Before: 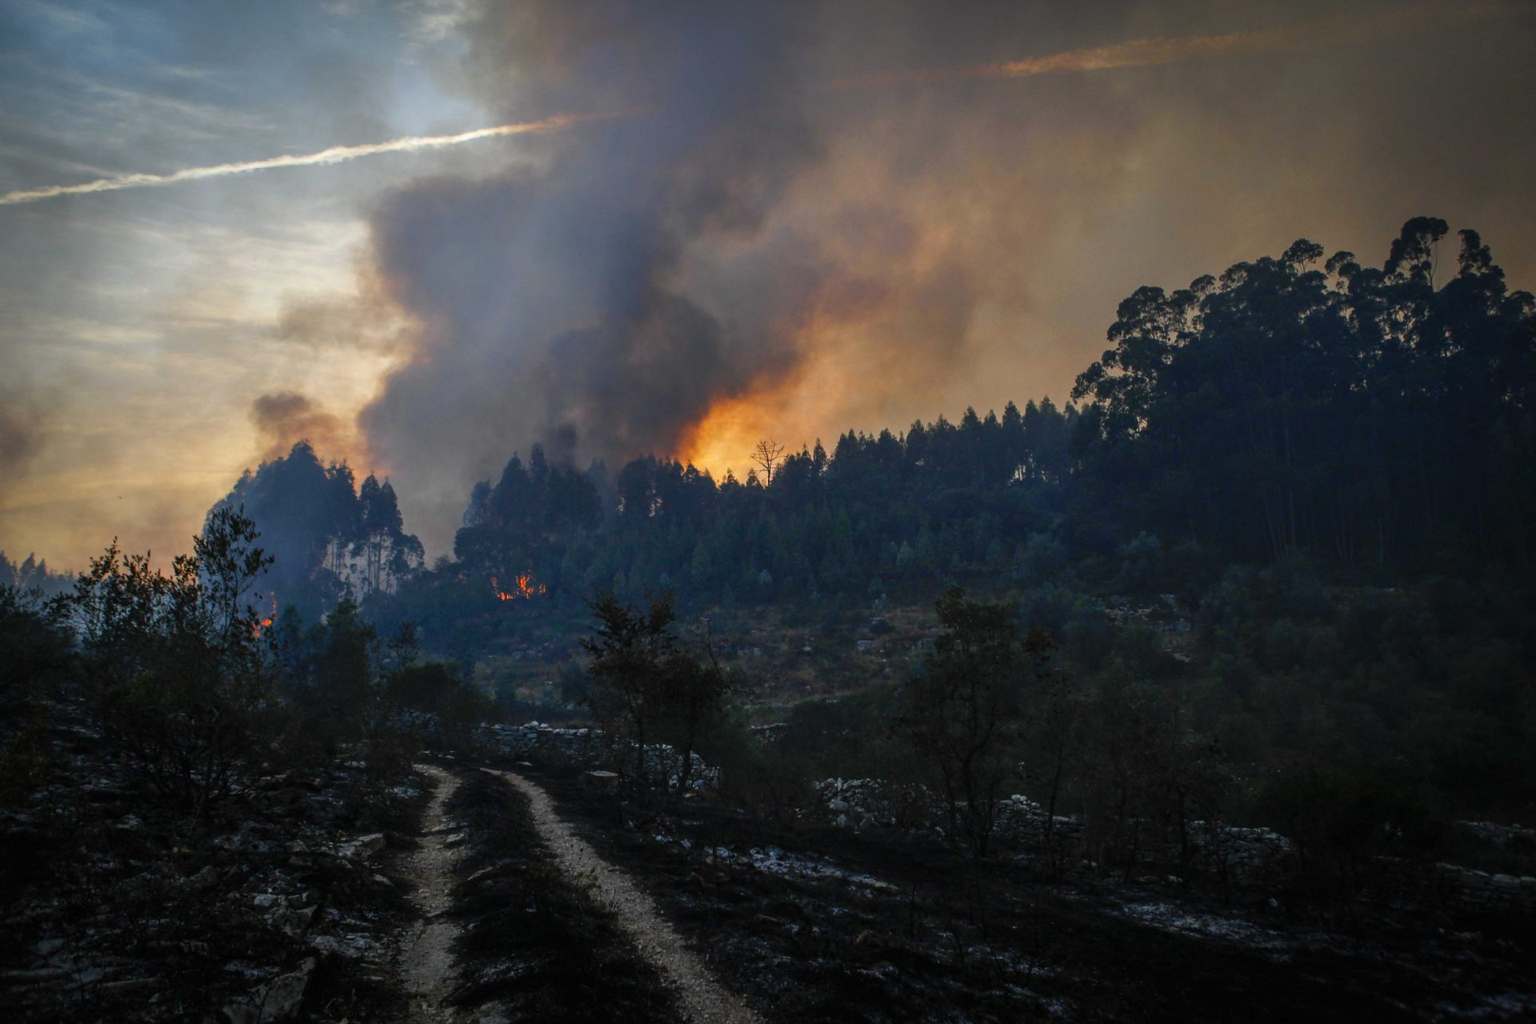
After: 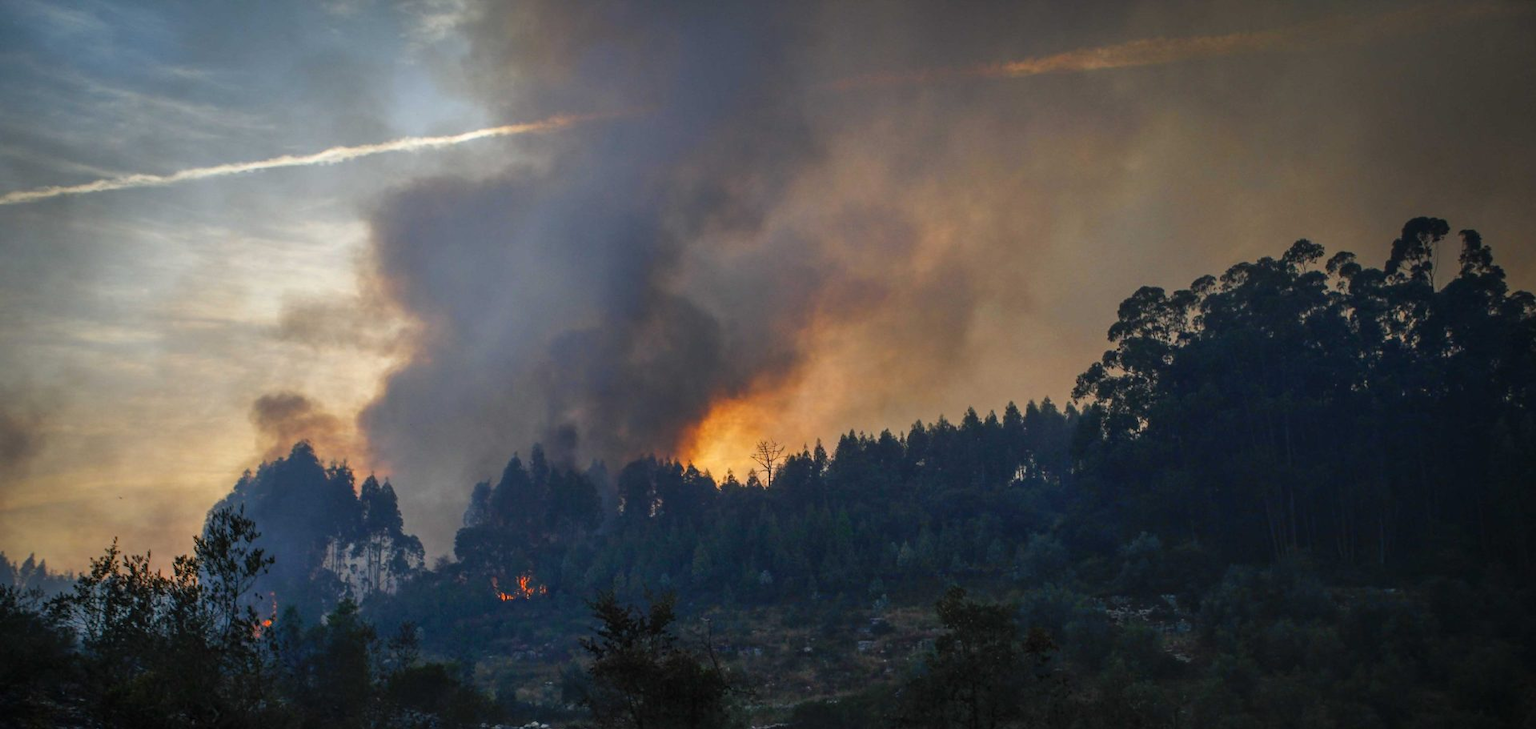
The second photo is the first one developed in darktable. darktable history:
crop: bottom 28.68%
